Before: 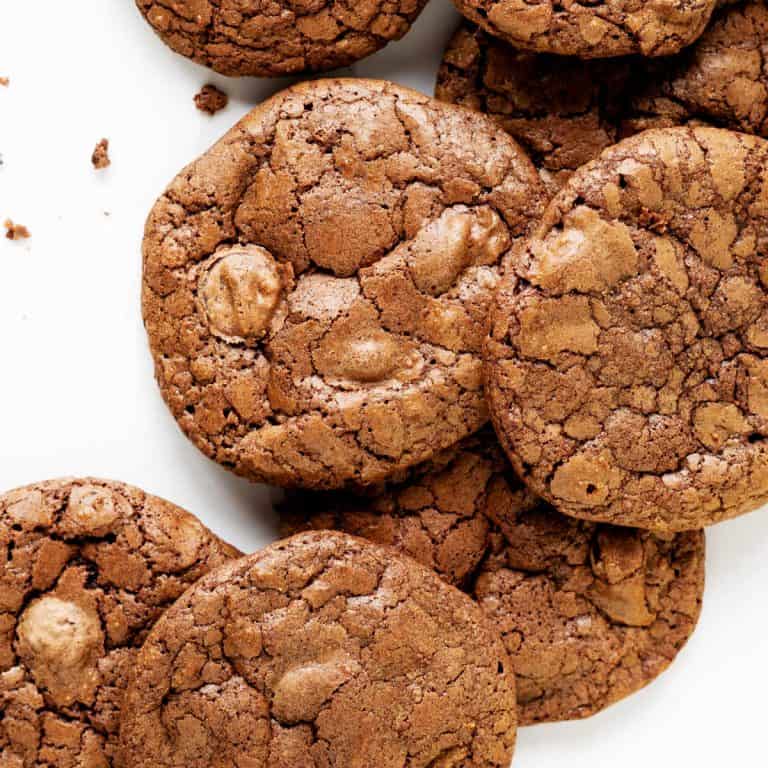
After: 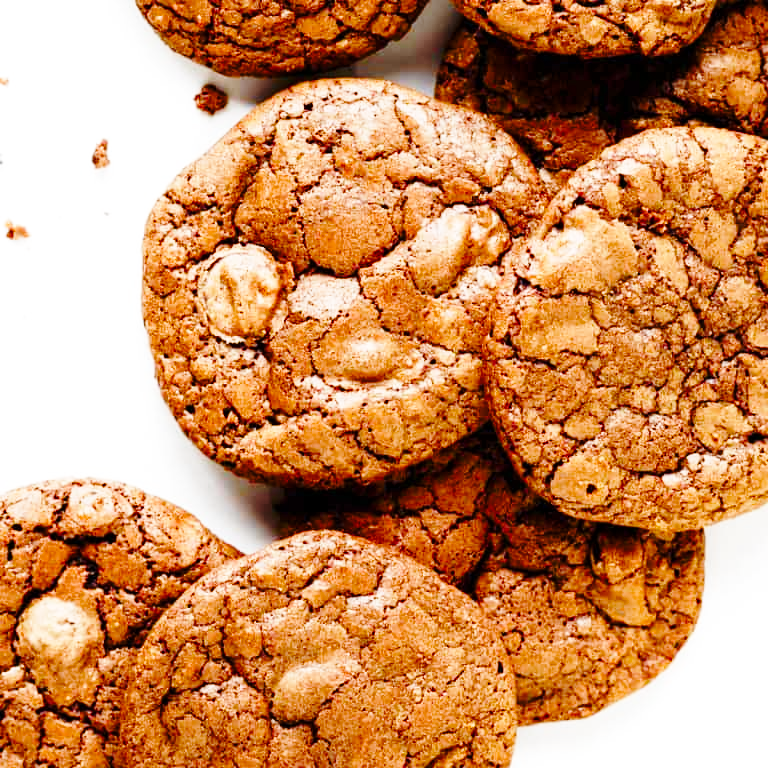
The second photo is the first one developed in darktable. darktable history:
base curve: curves: ch0 [(0, 0) (0.036, 0.037) (0.121, 0.228) (0.46, 0.76) (0.859, 0.983) (1, 1)], preserve colors none
color balance rgb: shadows fall-off 100.843%, perceptual saturation grading › global saturation 20%, perceptual saturation grading › highlights -50.358%, perceptual saturation grading › shadows 31.209%, mask middle-gray fulcrum 21.641%
